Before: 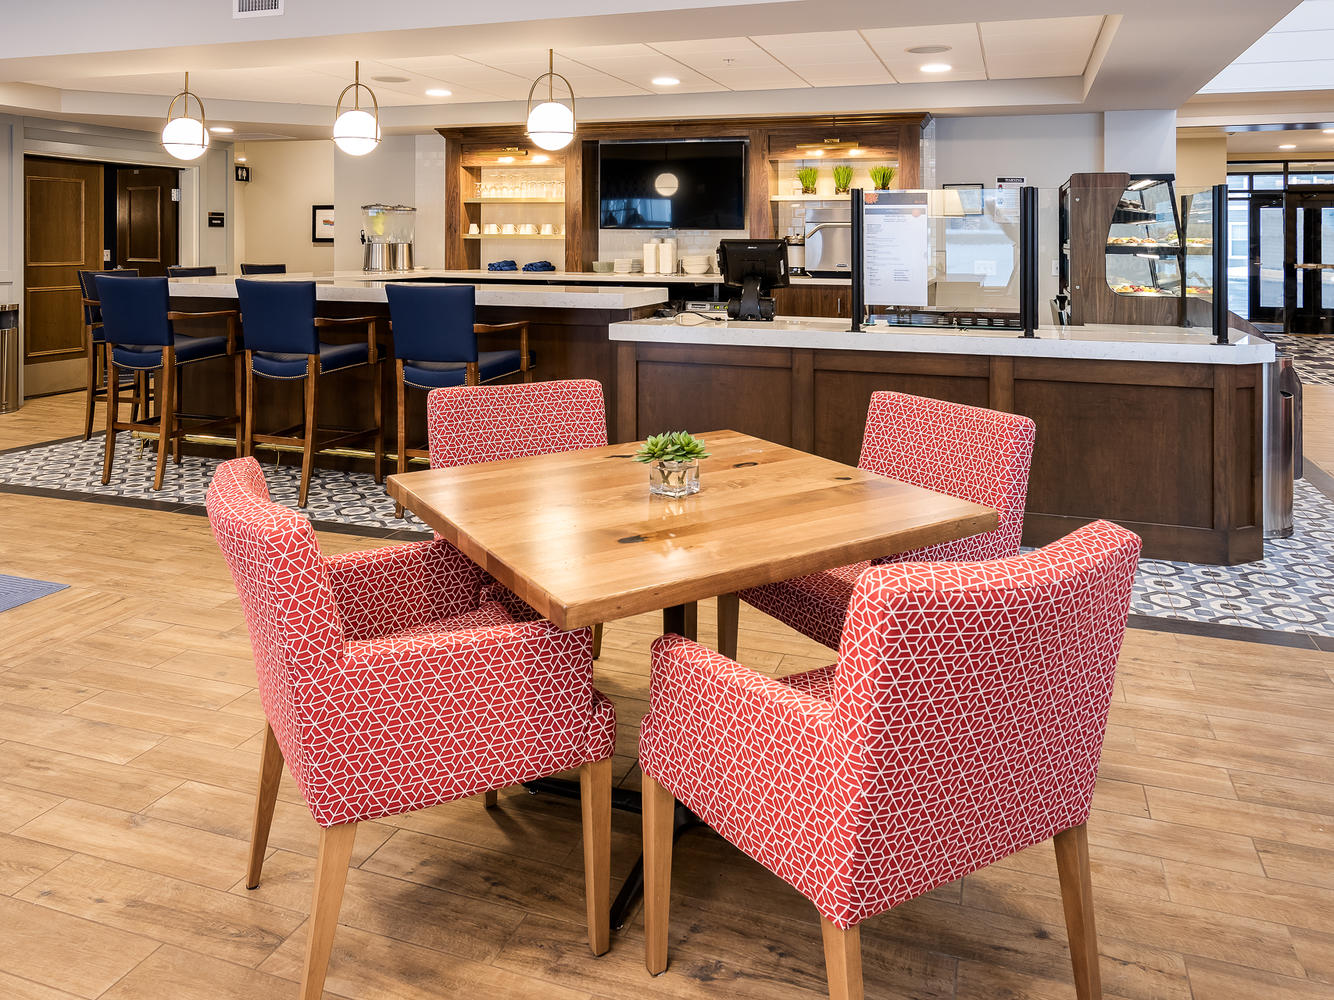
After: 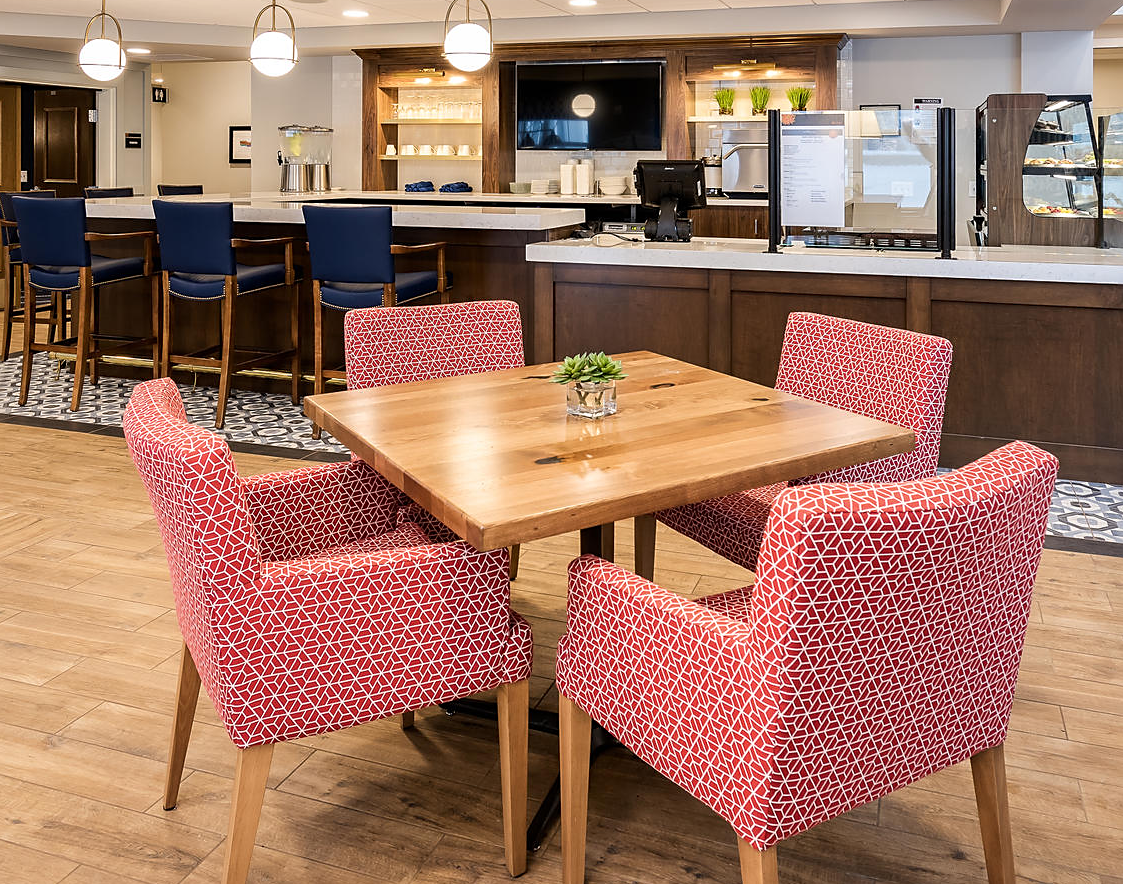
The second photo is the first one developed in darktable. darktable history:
crop: left 6.242%, top 7.984%, right 9.531%, bottom 3.605%
sharpen: radius 1.829, amount 0.399, threshold 1.631
